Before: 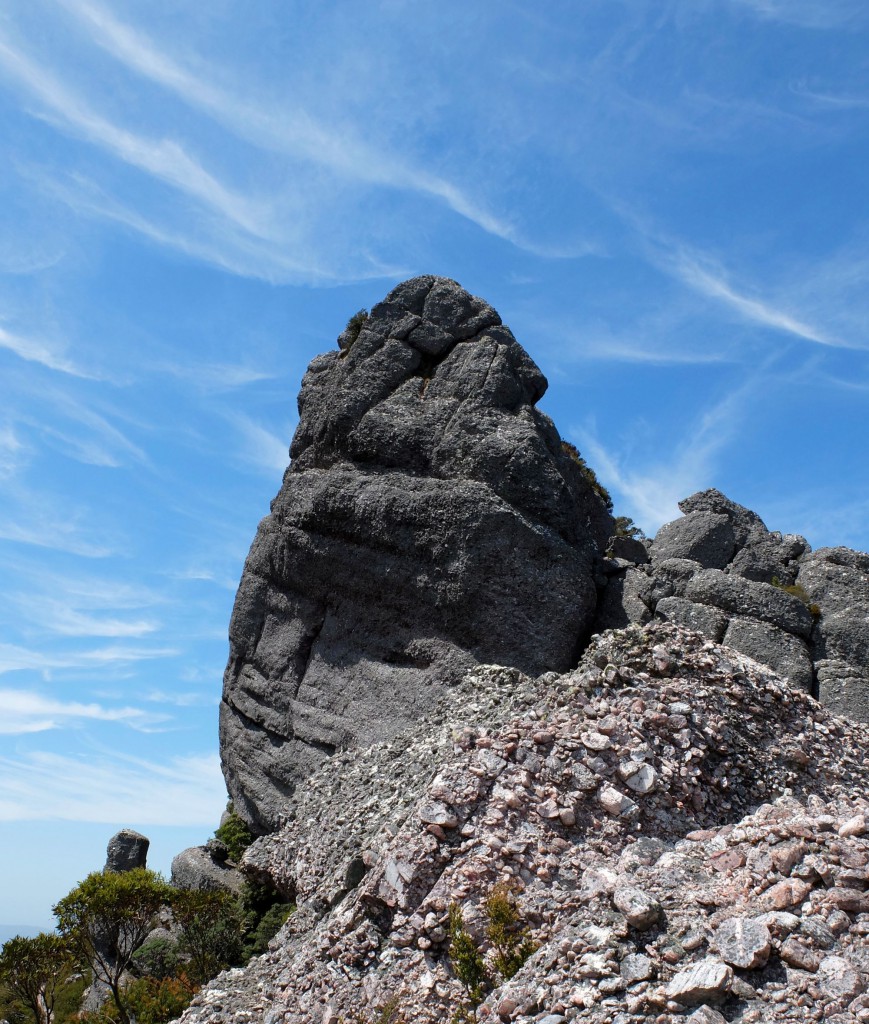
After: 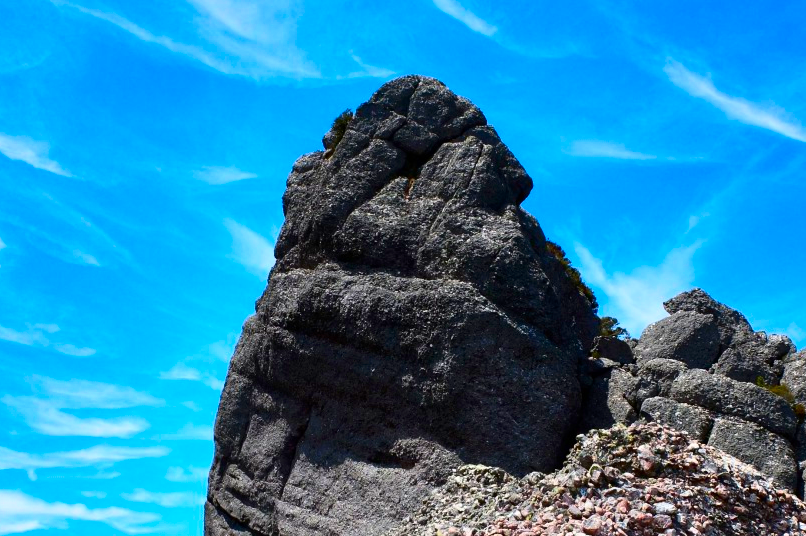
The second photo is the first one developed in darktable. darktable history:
shadows and highlights: shadows 30.59, highlights -62.41, soften with gaussian
contrast brightness saturation: contrast 0.259, brightness 0.023, saturation 0.853
crop: left 1.811%, top 19.583%, right 5.363%, bottom 28.006%
